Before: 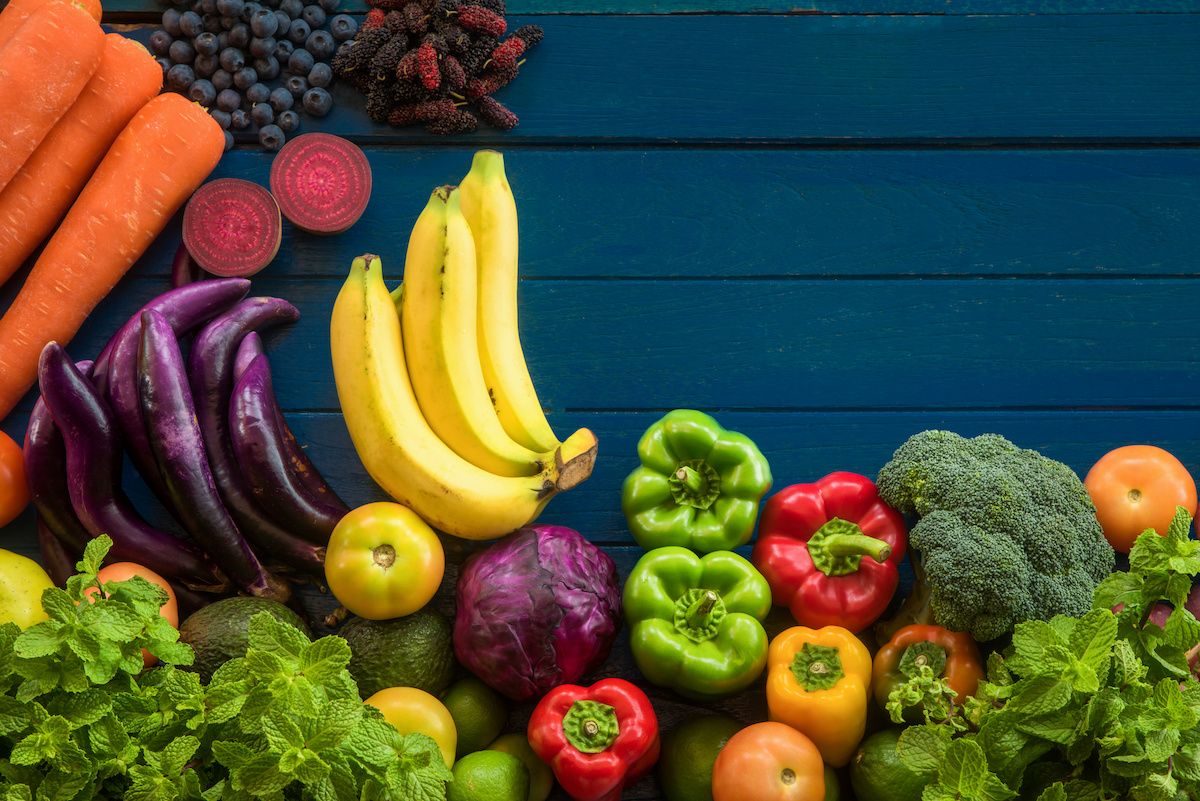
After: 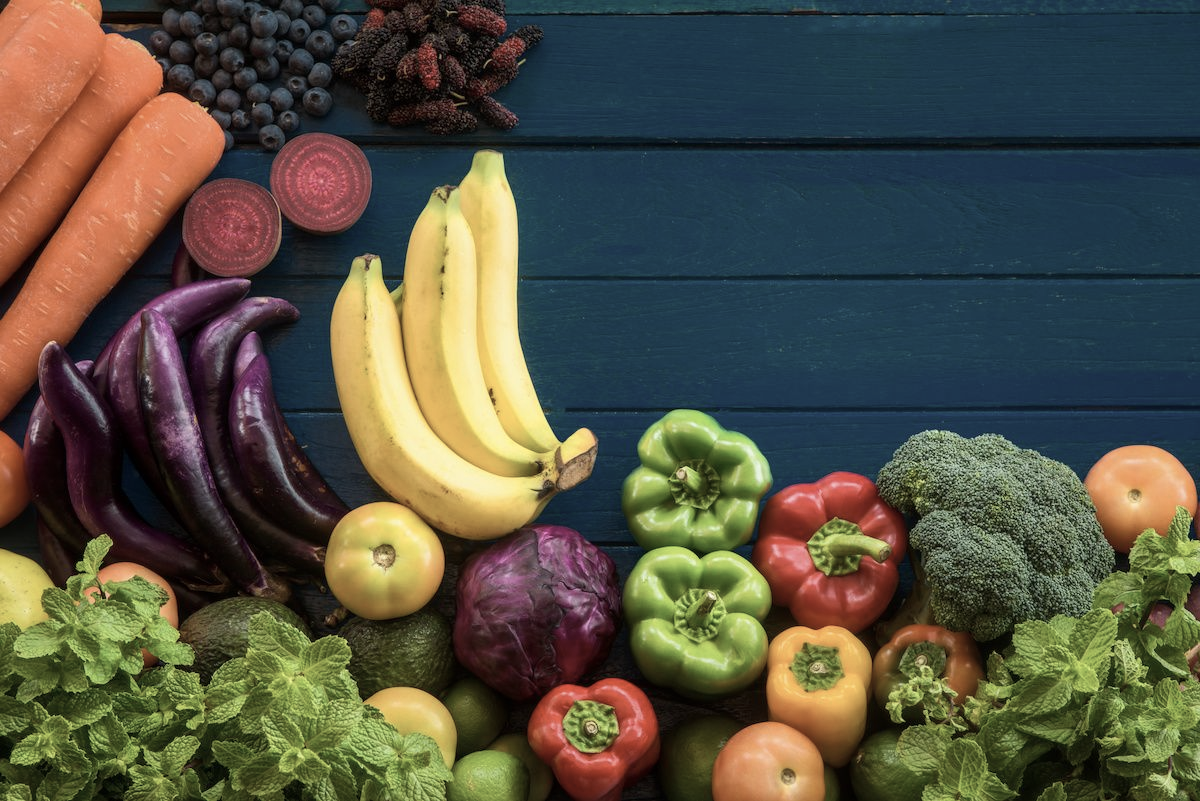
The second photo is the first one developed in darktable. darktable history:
contrast brightness saturation: contrast 0.097, saturation -0.36
